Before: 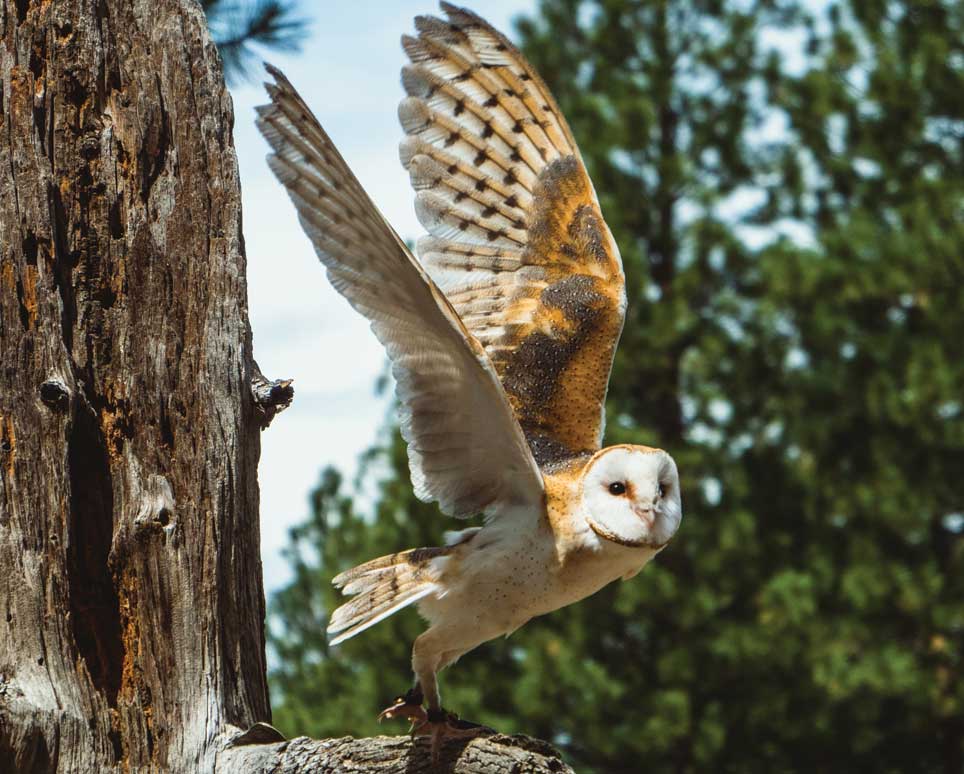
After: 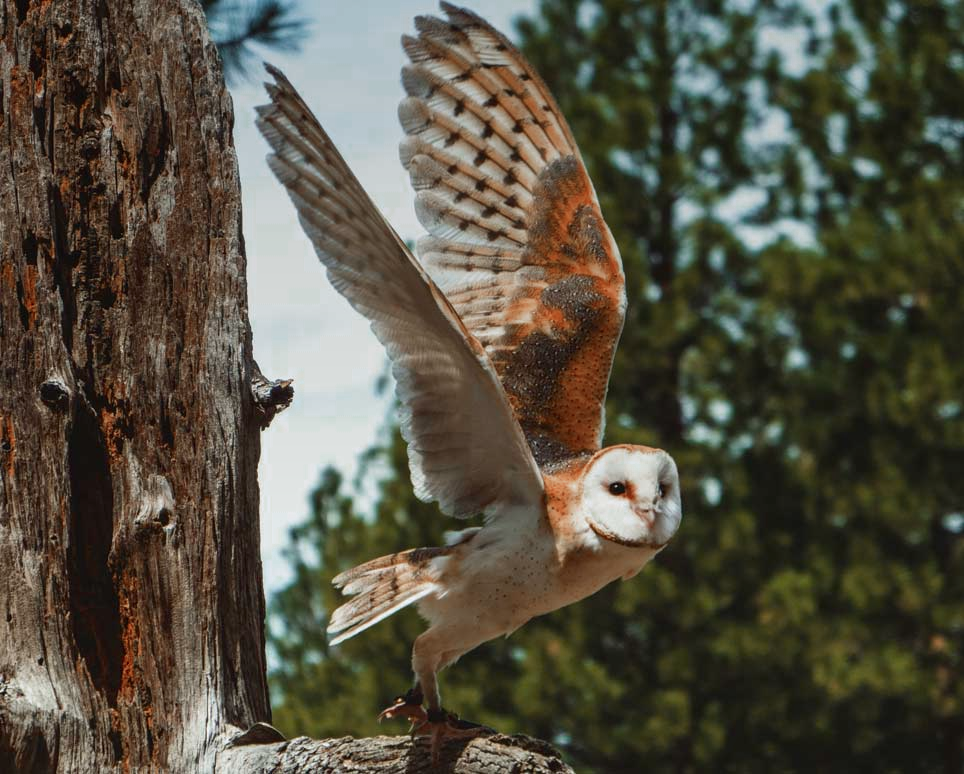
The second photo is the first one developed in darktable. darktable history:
graduated density: on, module defaults
color zones: curves: ch0 [(0, 0.299) (0.25, 0.383) (0.456, 0.352) (0.736, 0.571)]; ch1 [(0, 0.63) (0.151, 0.568) (0.254, 0.416) (0.47, 0.558) (0.732, 0.37) (0.909, 0.492)]; ch2 [(0.004, 0.604) (0.158, 0.443) (0.257, 0.403) (0.761, 0.468)]
